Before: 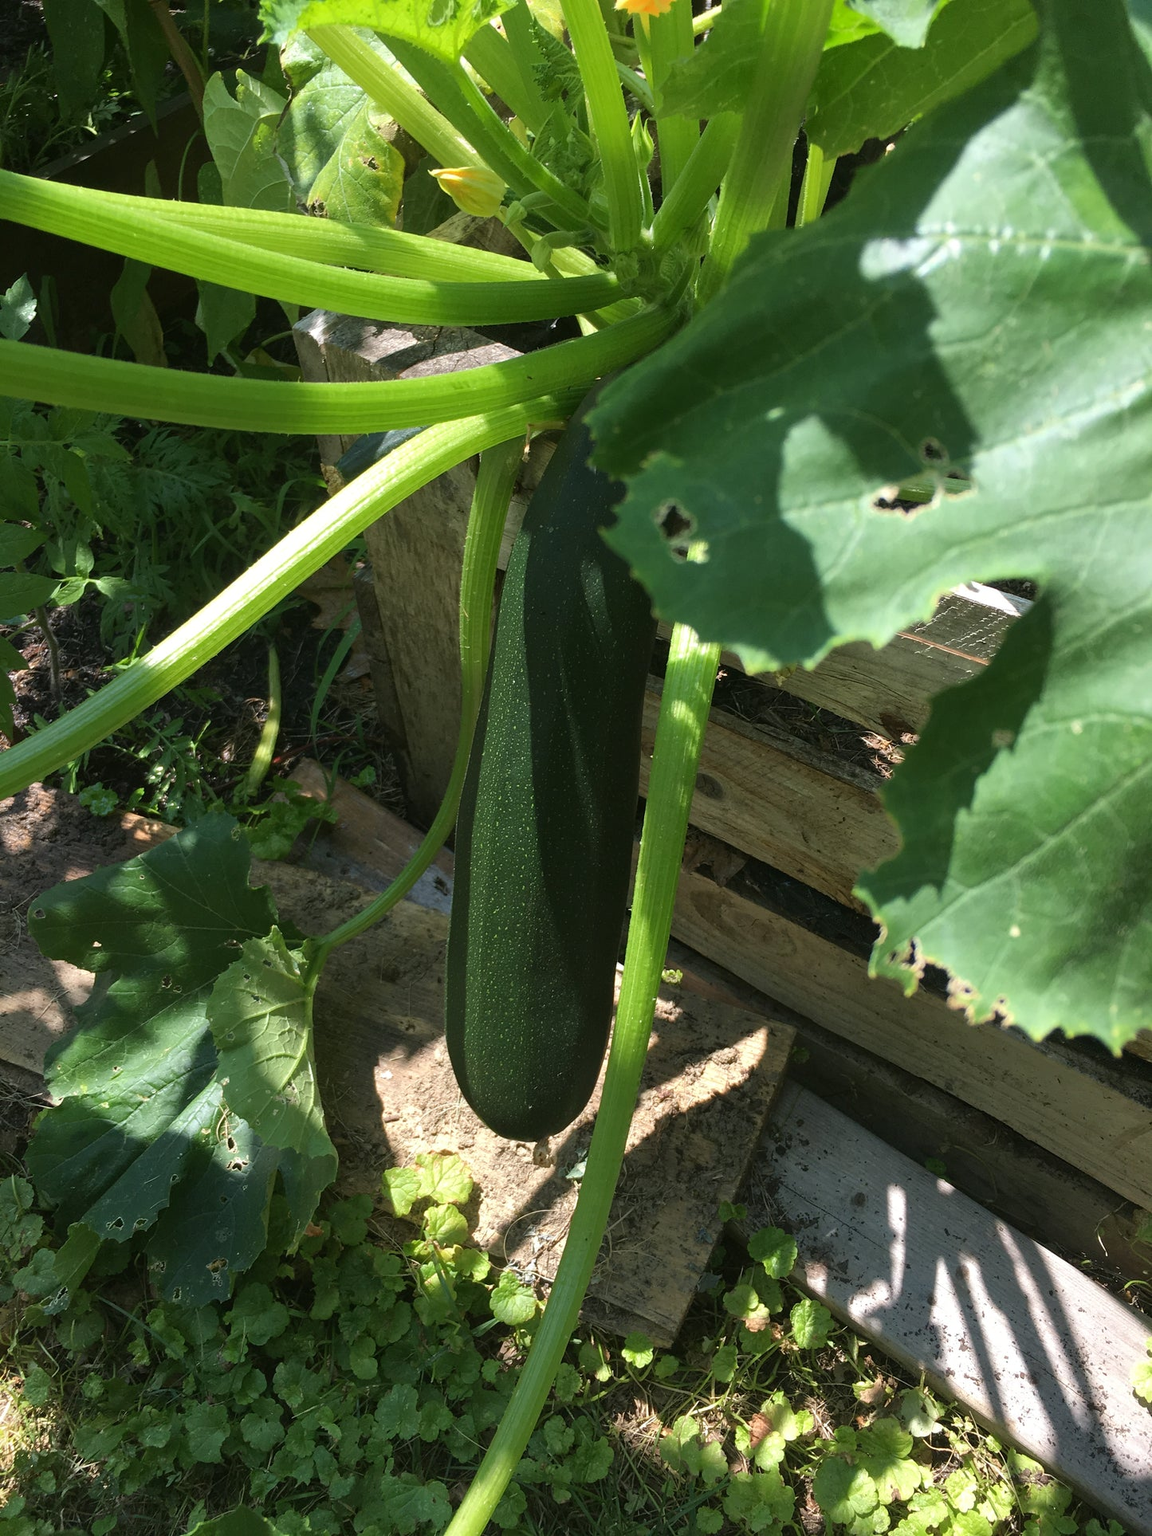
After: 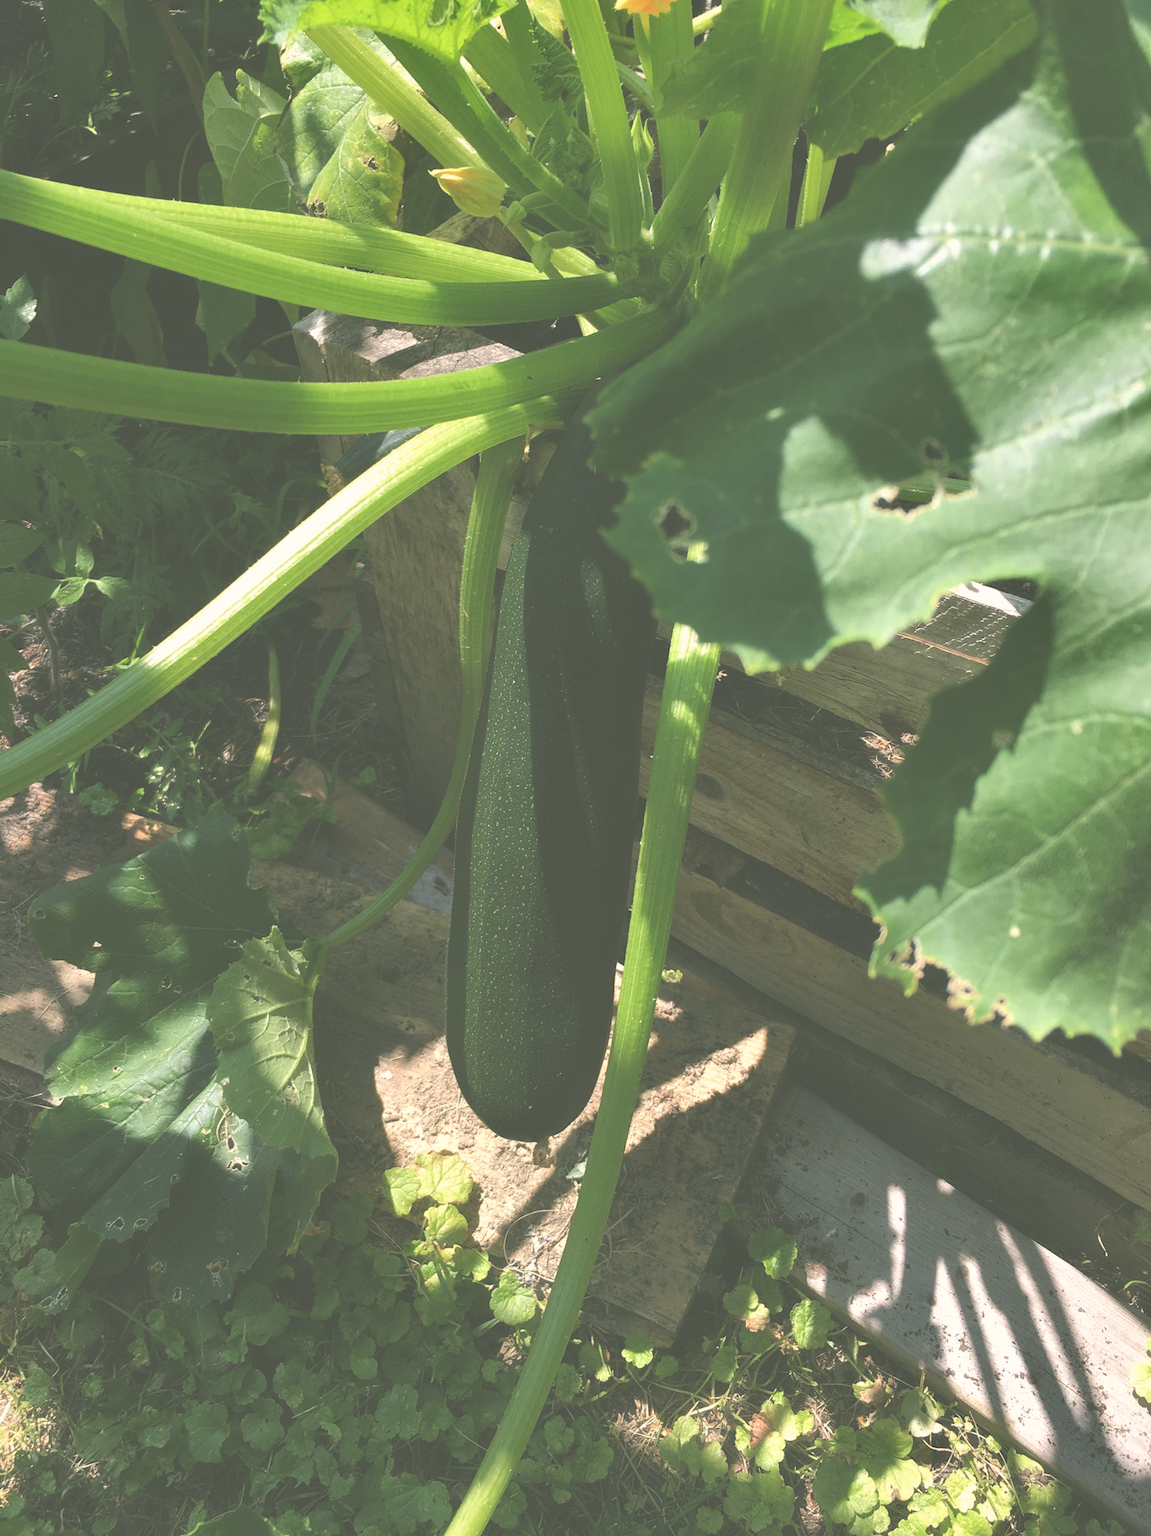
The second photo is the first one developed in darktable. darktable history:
shadows and highlights: shadows 32.83, highlights -47.7, soften with gaussian
haze removal: strength -0.1, adaptive false
exposure: black level correction -0.087, compensate highlight preservation false
color correction: highlights a* 4.02, highlights b* 4.98, shadows a* -7.55, shadows b* 4.98
